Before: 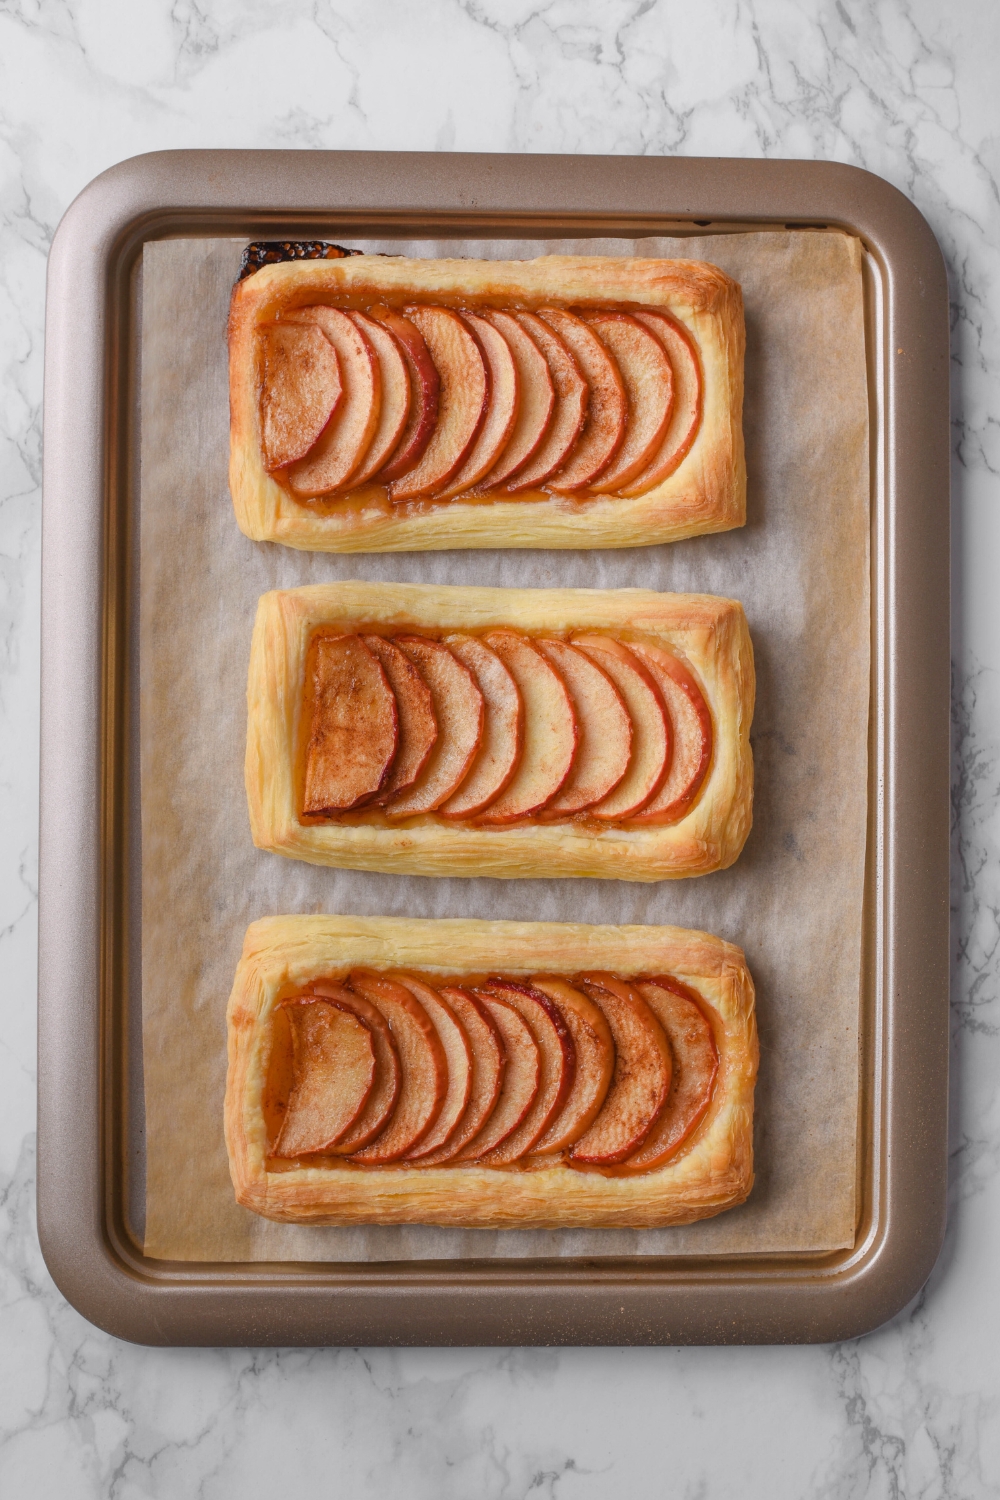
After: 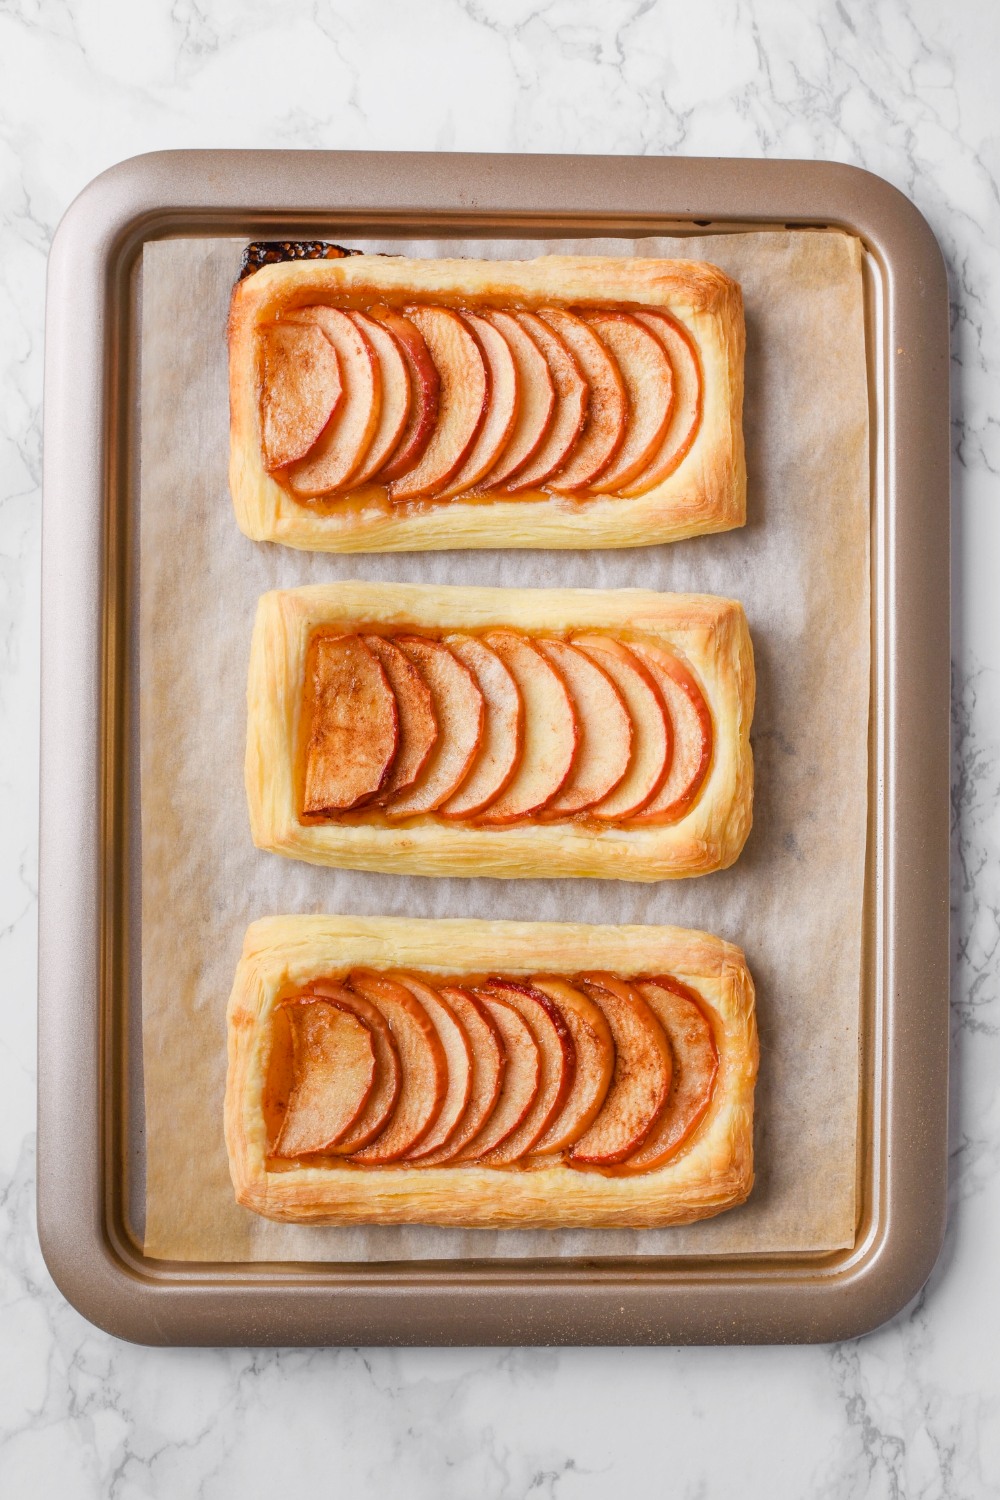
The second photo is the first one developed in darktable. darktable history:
tone curve: curves: ch0 [(0, 0) (0.004, 0.001) (0.133, 0.151) (0.325, 0.399) (0.475, 0.579) (0.832, 0.902) (1, 1)], preserve colors none
